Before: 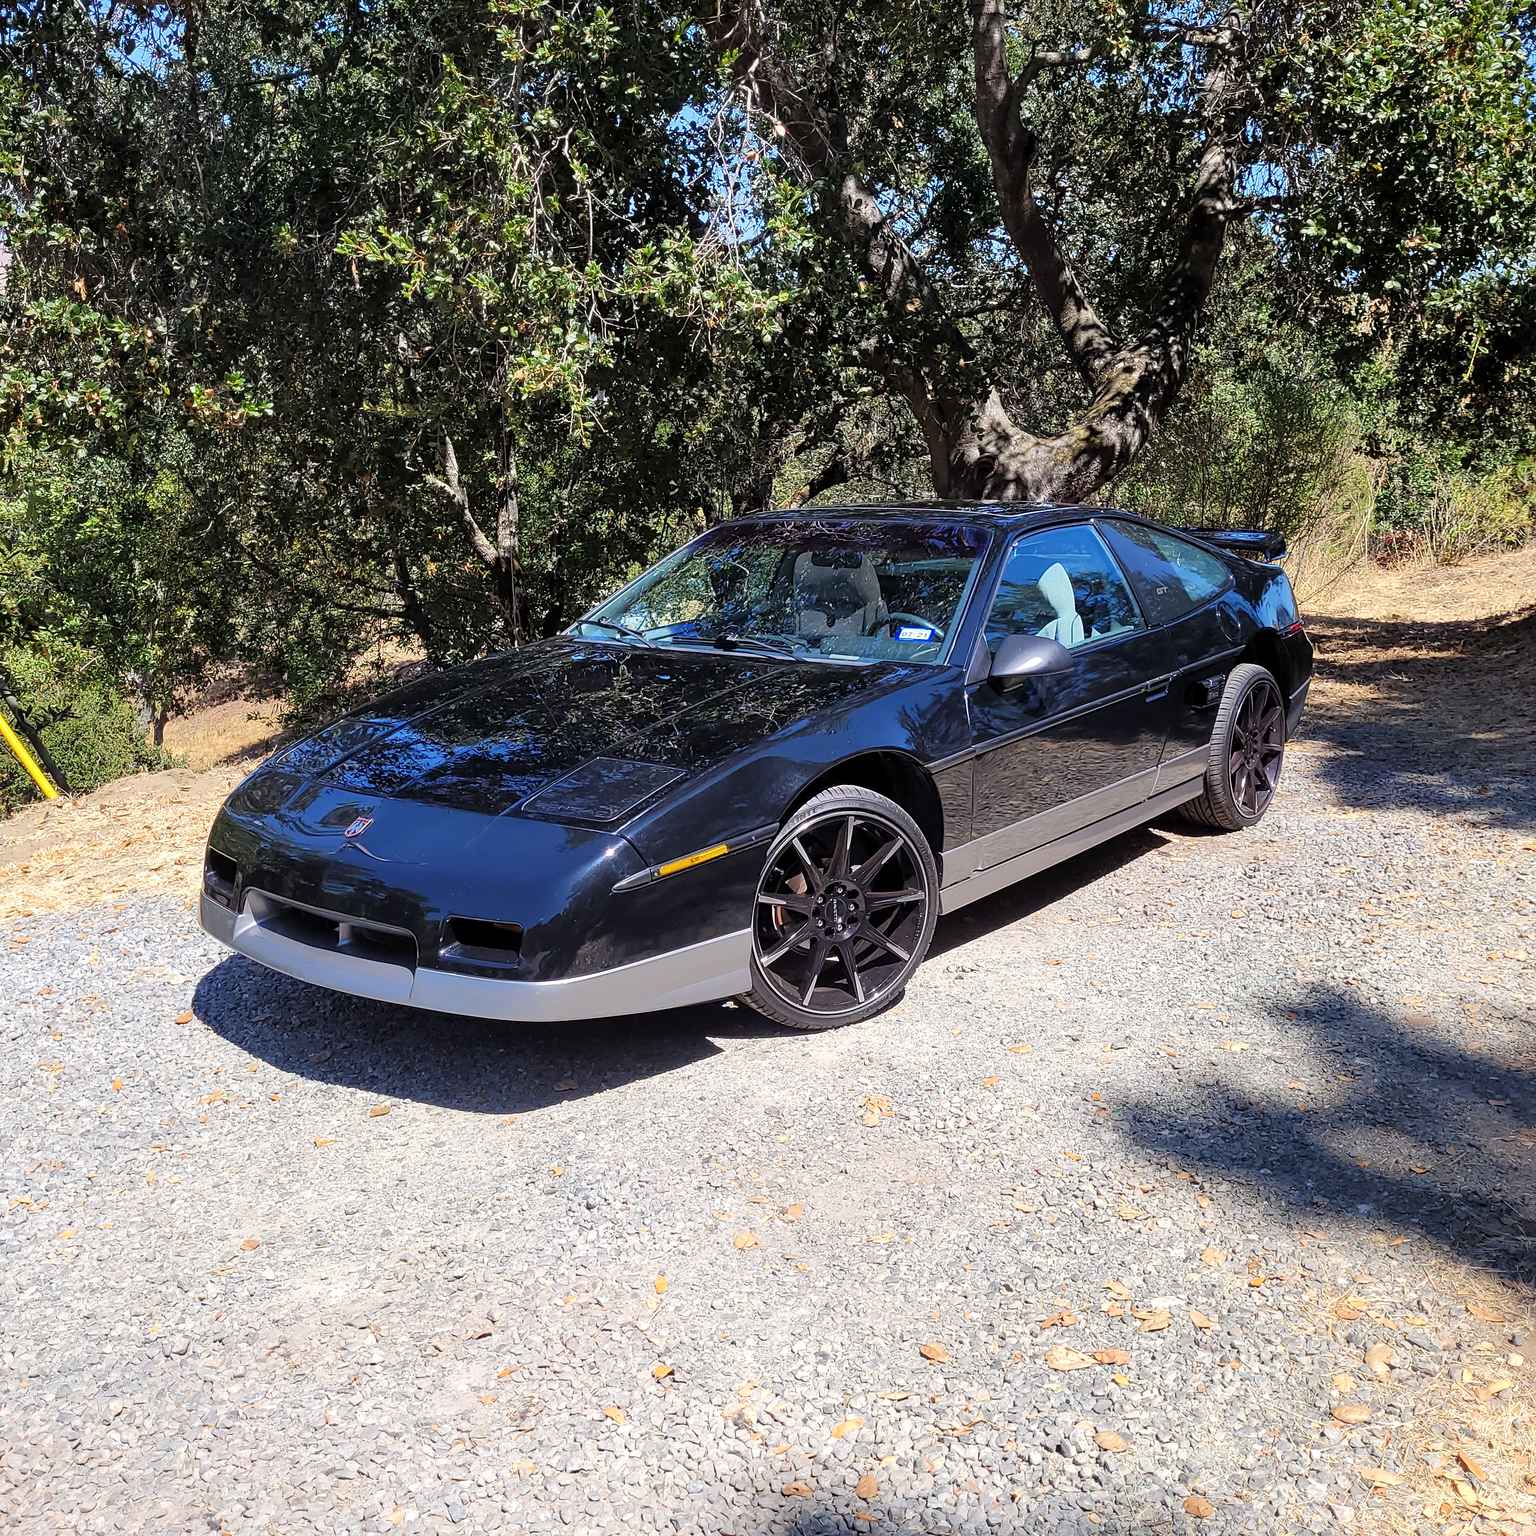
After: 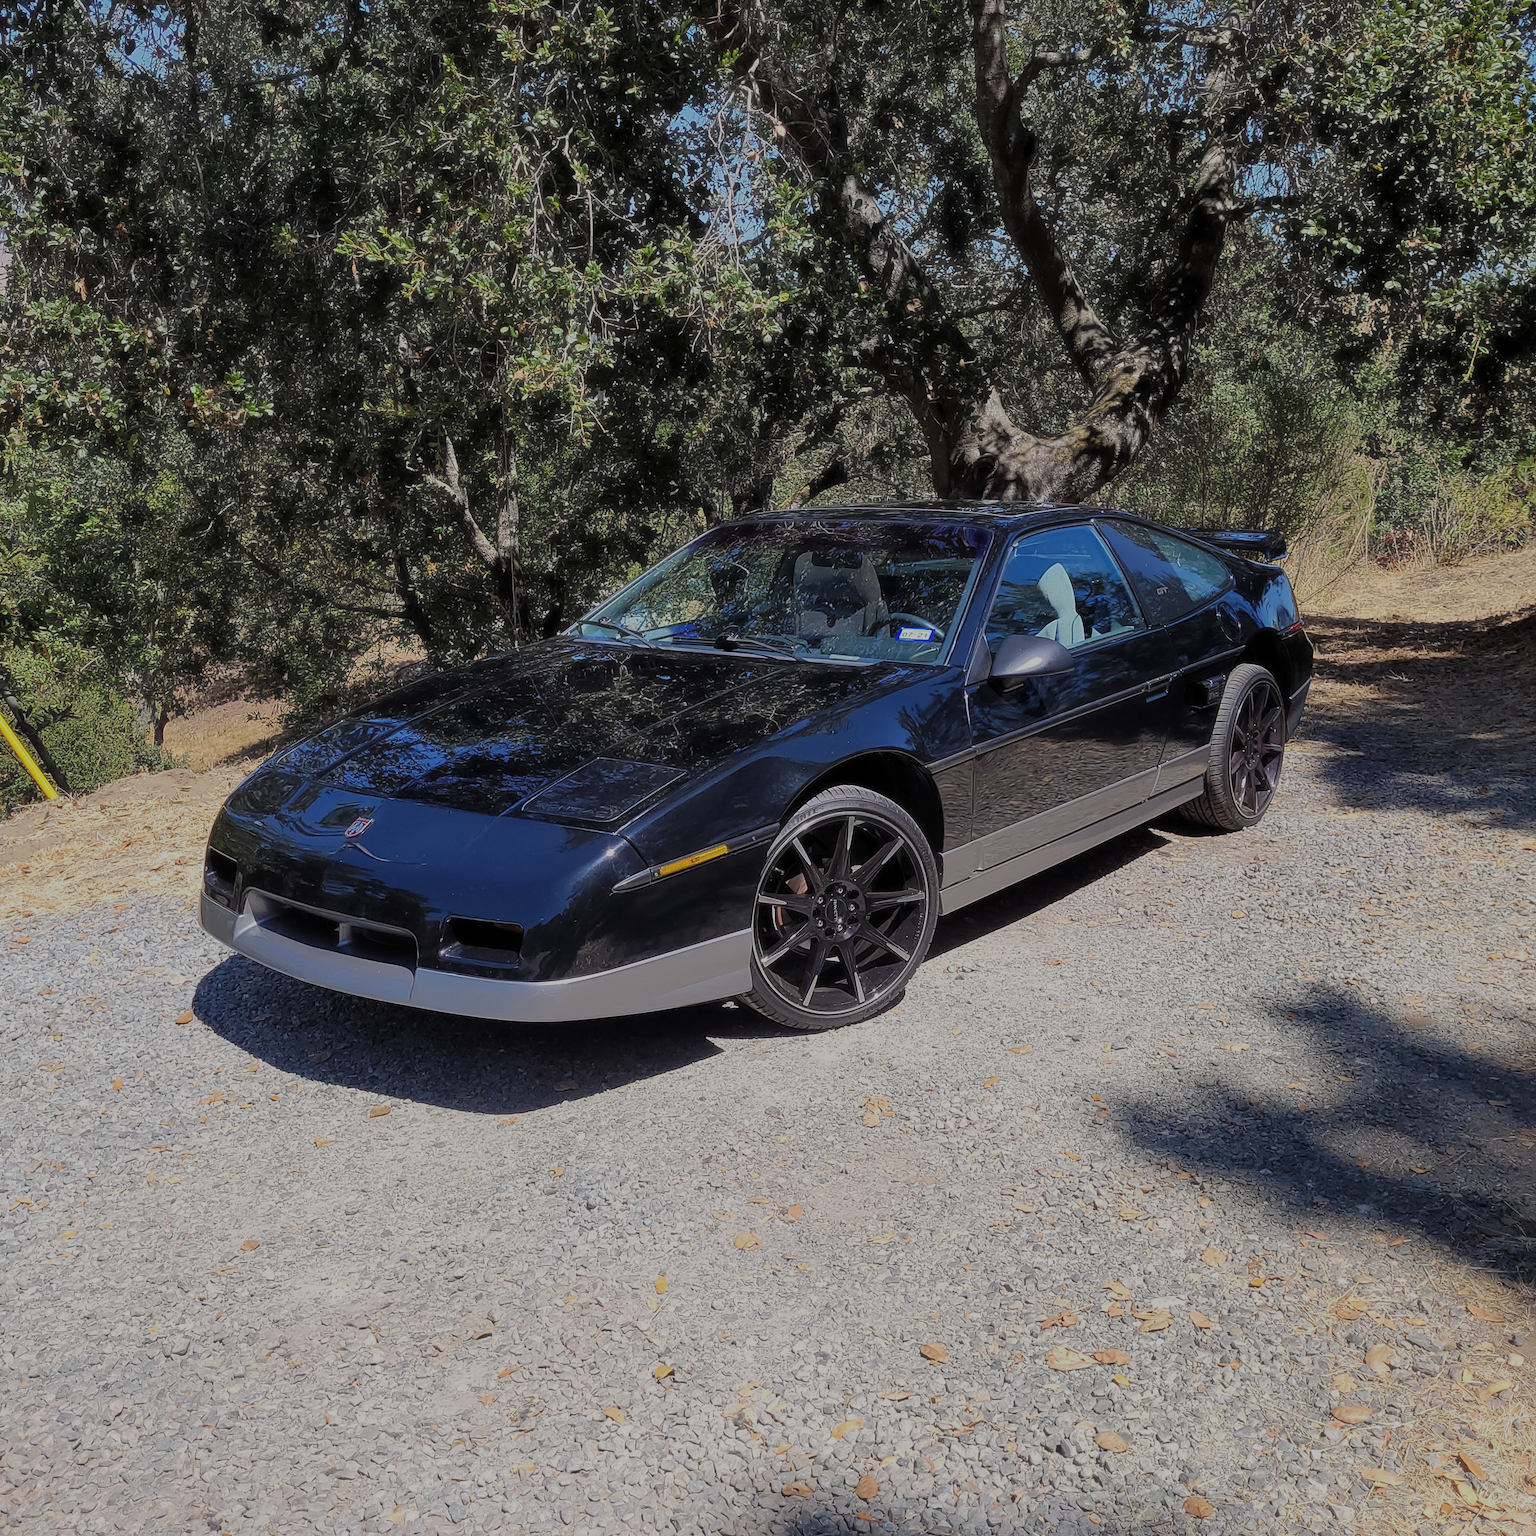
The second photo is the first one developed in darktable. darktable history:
exposure: exposure -1 EV, compensate highlight preservation false
haze removal: strength -0.09, distance 0.358, compatibility mode true, adaptive false
